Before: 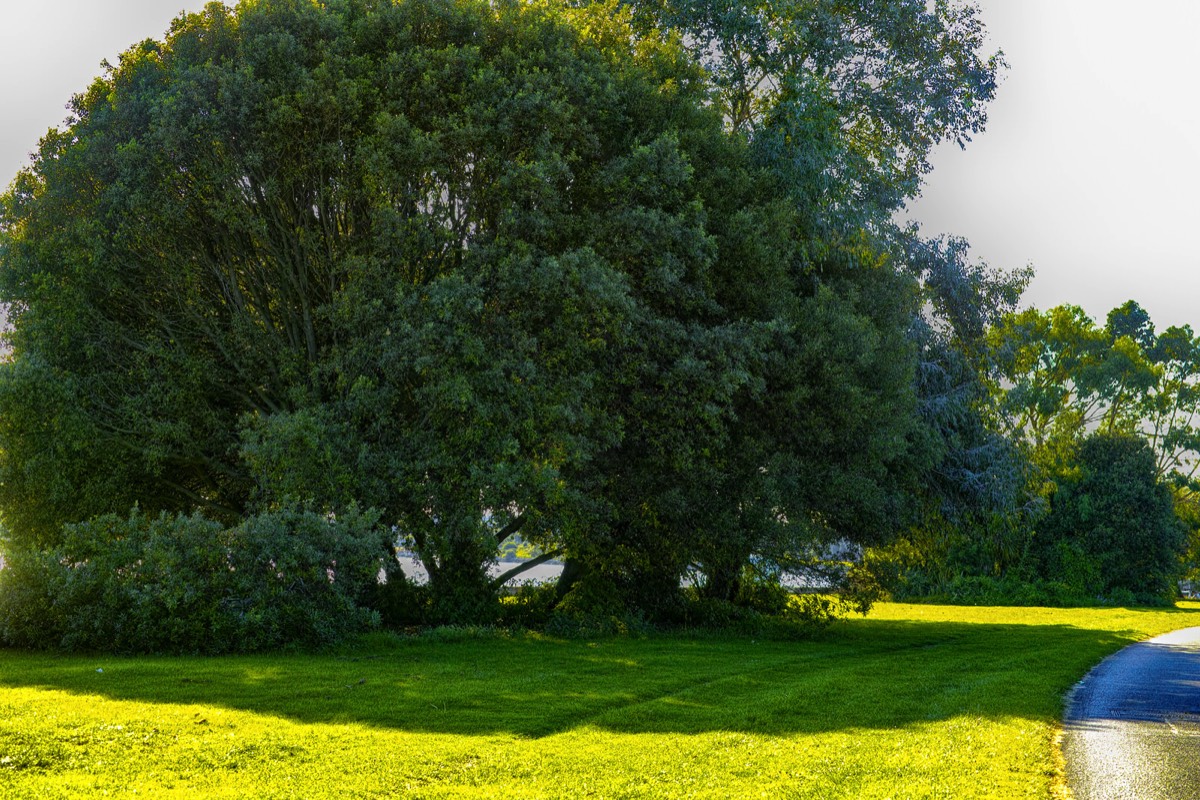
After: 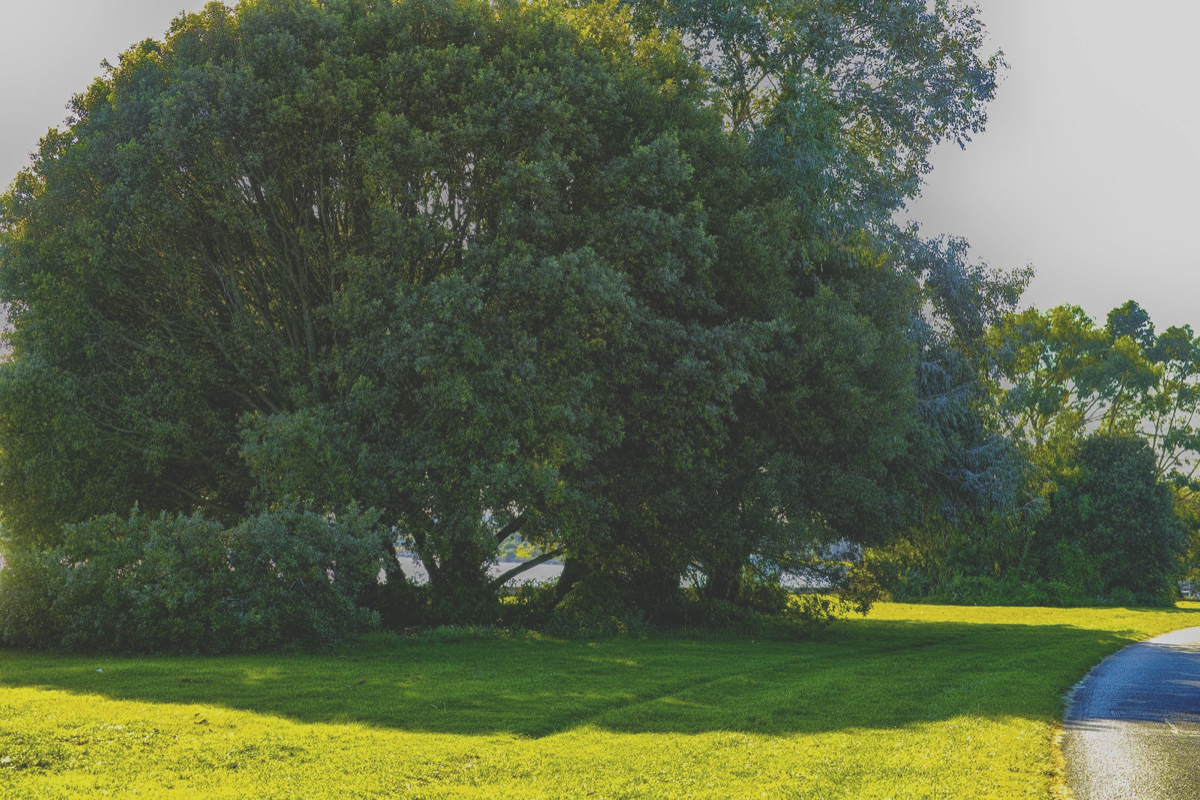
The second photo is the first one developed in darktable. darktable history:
exposure: black level correction -0.036, exposure -0.498 EV, compensate exposure bias true, compensate highlight preservation false
